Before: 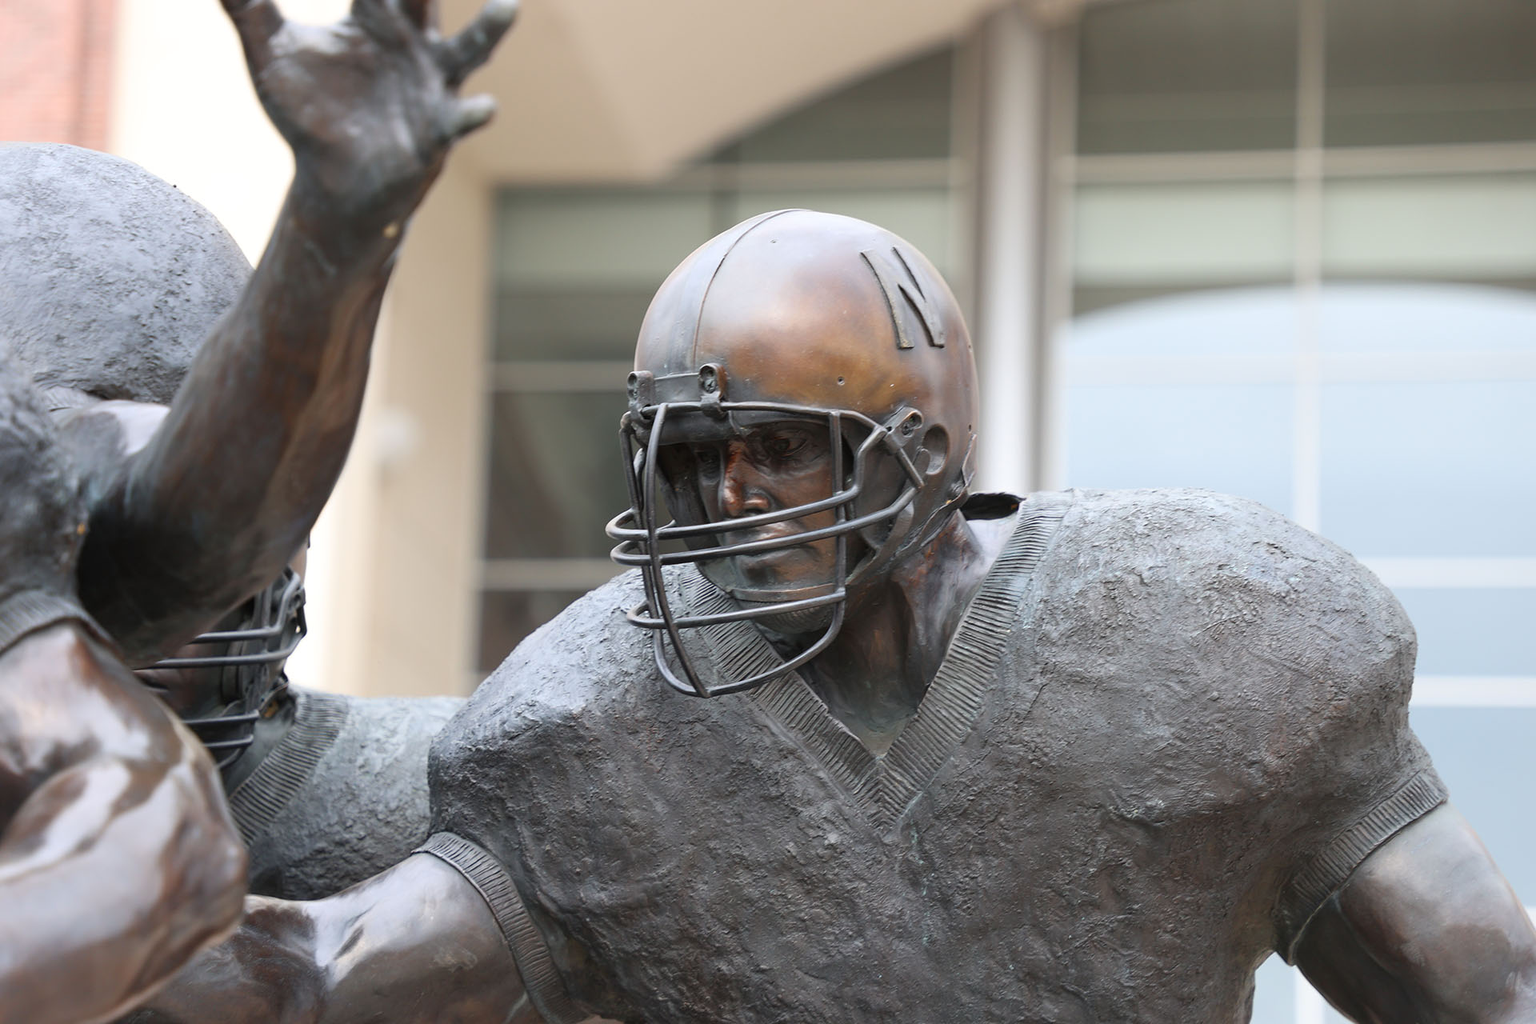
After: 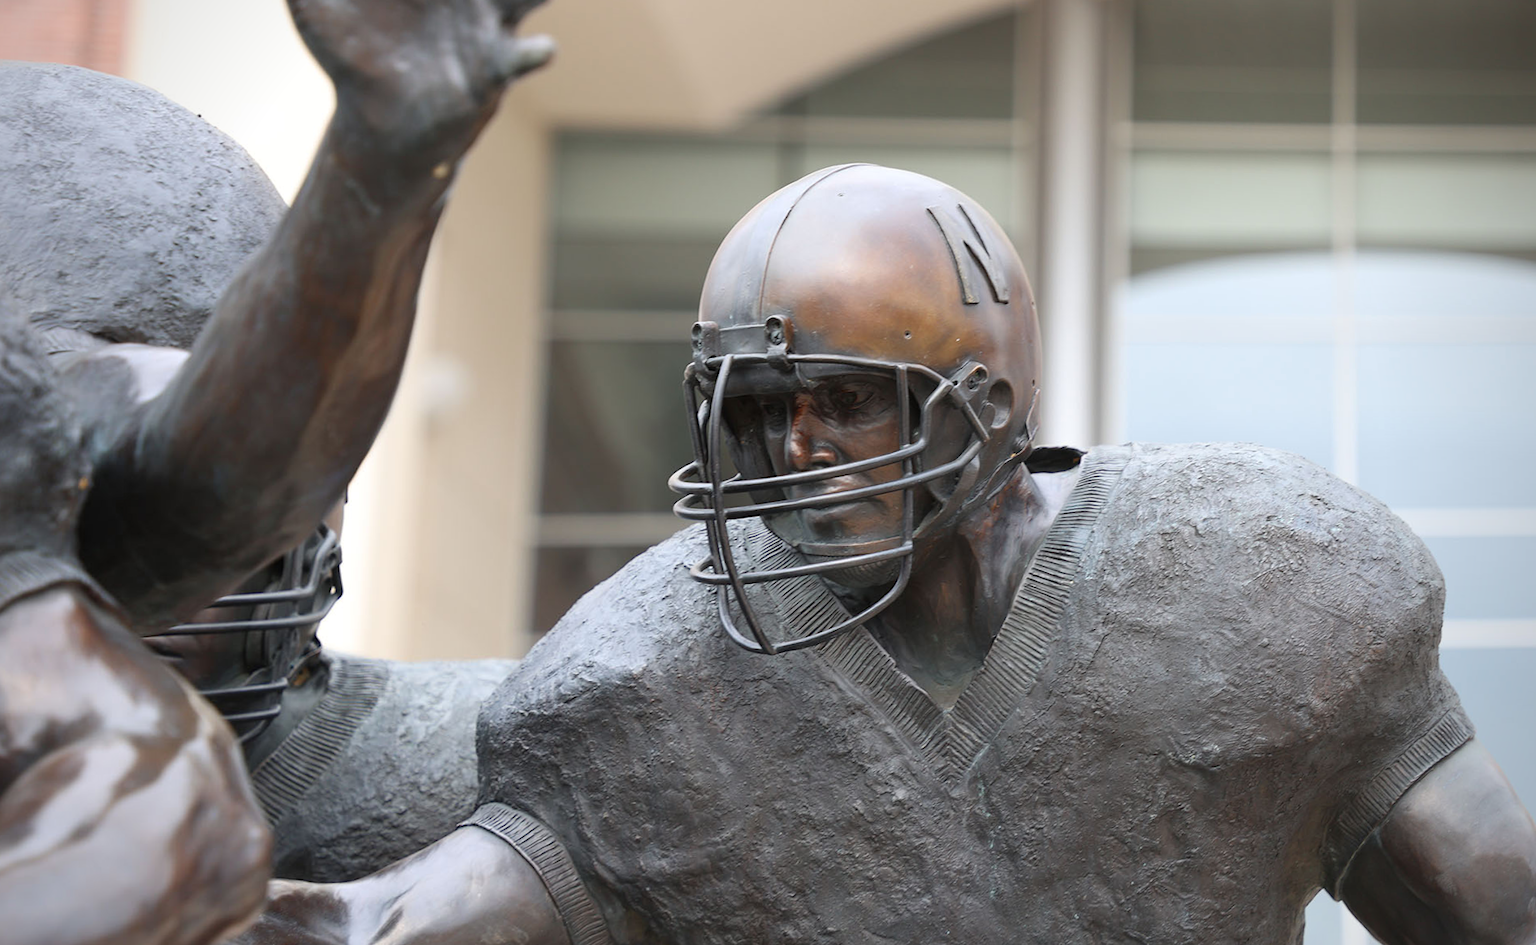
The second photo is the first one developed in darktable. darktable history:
vignetting: saturation 0, unbound false
rotate and perspective: rotation -0.013°, lens shift (vertical) -0.027, lens shift (horizontal) 0.178, crop left 0.016, crop right 0.989, crop top 0.082, crop bottom 0.918
